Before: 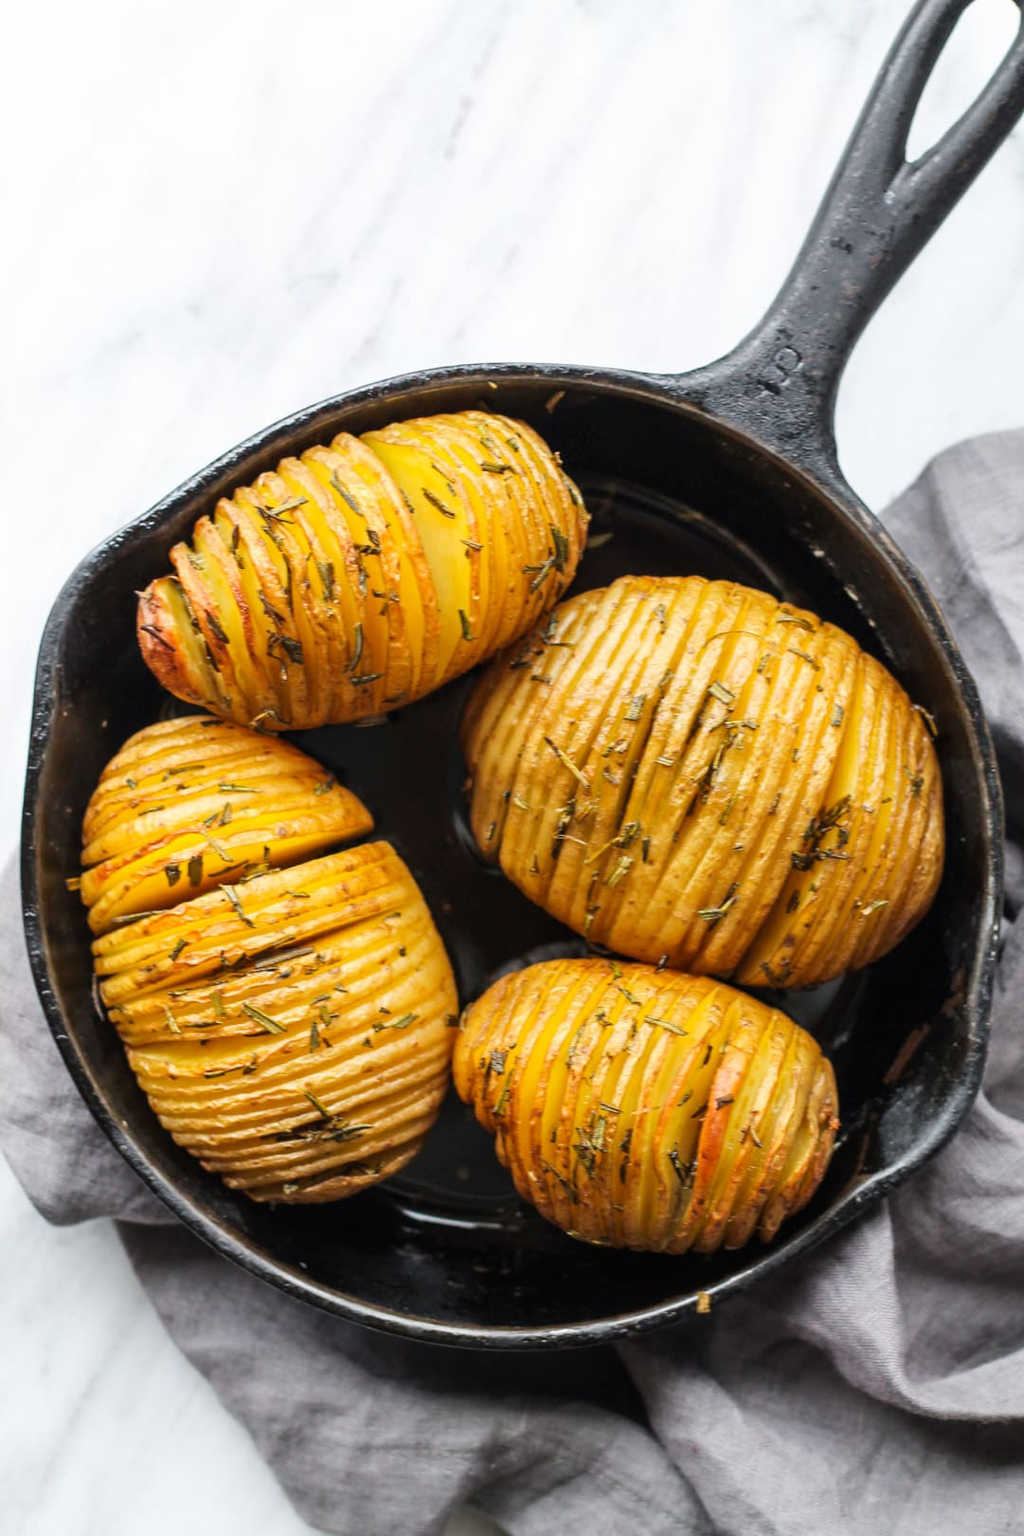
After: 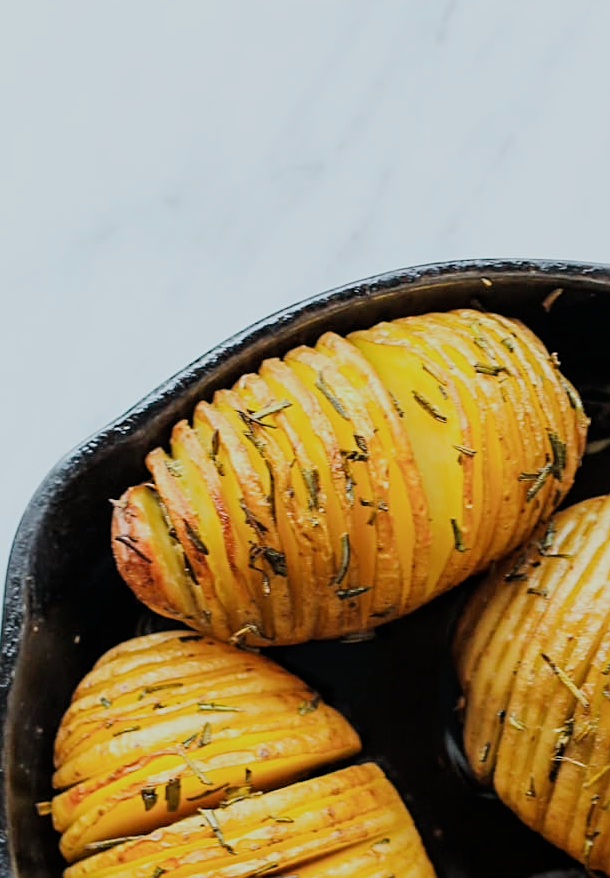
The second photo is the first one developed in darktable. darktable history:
crop and rotate: left 3.059%, top 7.687%, right 40.403%, bottom 38.077%
color calibration: illuminant Planckian (black body), adaptation linear Bradford (ICC v4), x 0.361, y 0.366, temperature 4494.91 K
filmic rgb: black relative exposure -7.65 EV, white relative exposure 4.56 EV, threshold 3.02 EV, hardness 3.61, enable highlight reconstruction true
sharpen: on, module defaults
